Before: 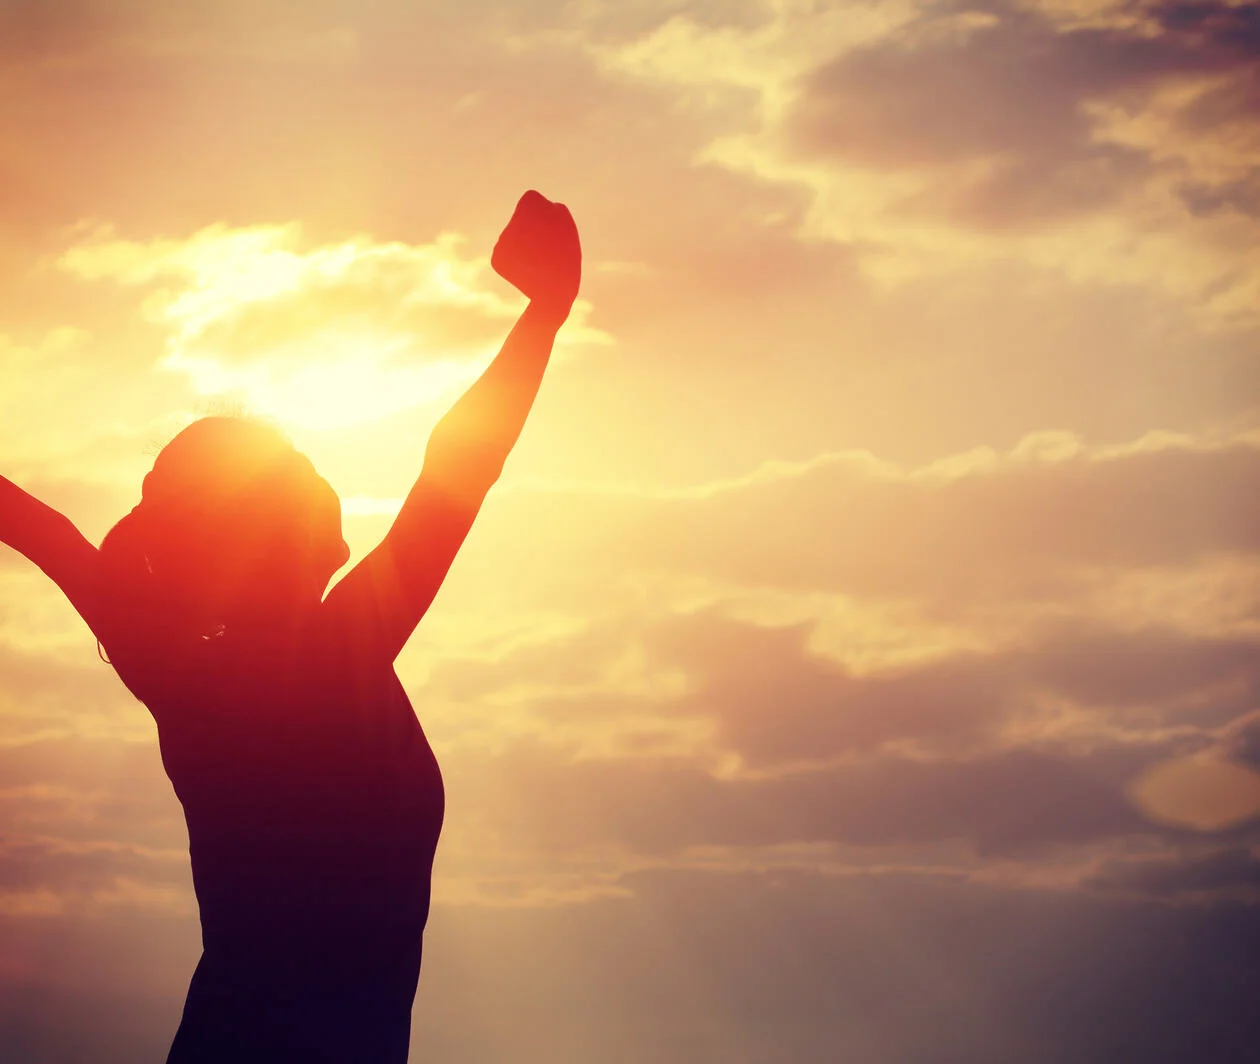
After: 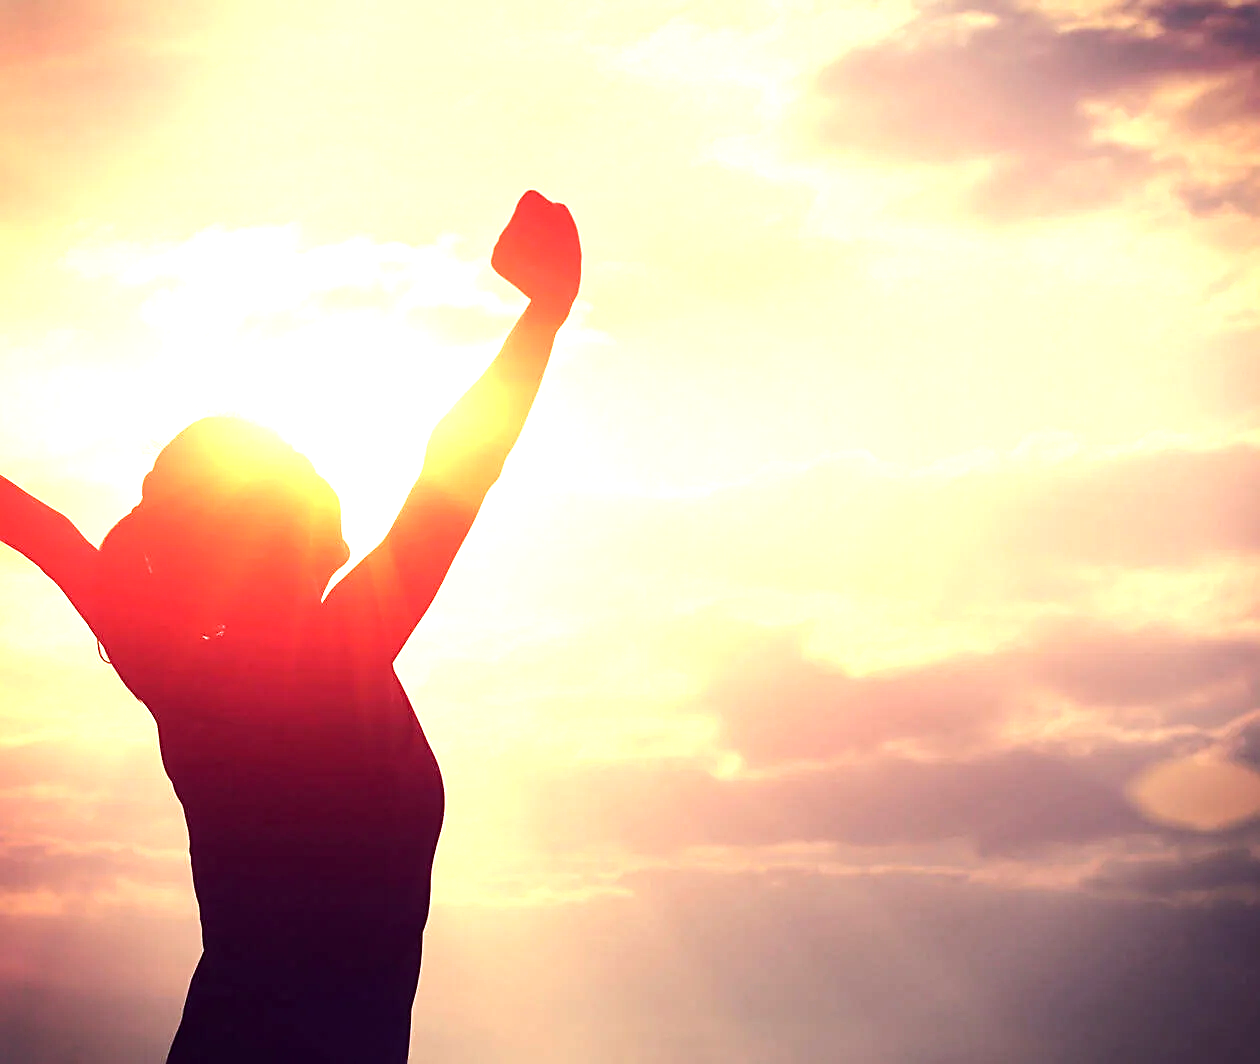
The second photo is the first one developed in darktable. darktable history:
color correction: highlights a* -3.28, highlights b* -6.24, shadows a* 3.1, shadows b* 5.19
tone equalizer: -8 EV -0.417 EV, -7 EV -0.389 EV, -6 EV -0.333 EV, -5 EV -0.222 EV, -3 EV 0.222 EV, -2 EV 0.333 EV, -1 EV 0.389 EV, +0 EV 0.417 EV, edges refinement/feathering 500, mask exposure compensation -1.57 EV, preserve details no
sharpen: on, module defaults
exposure: black level correction 0, exposure 0.95 EV, compensate exposure bias true, compensate highlight preservation false
